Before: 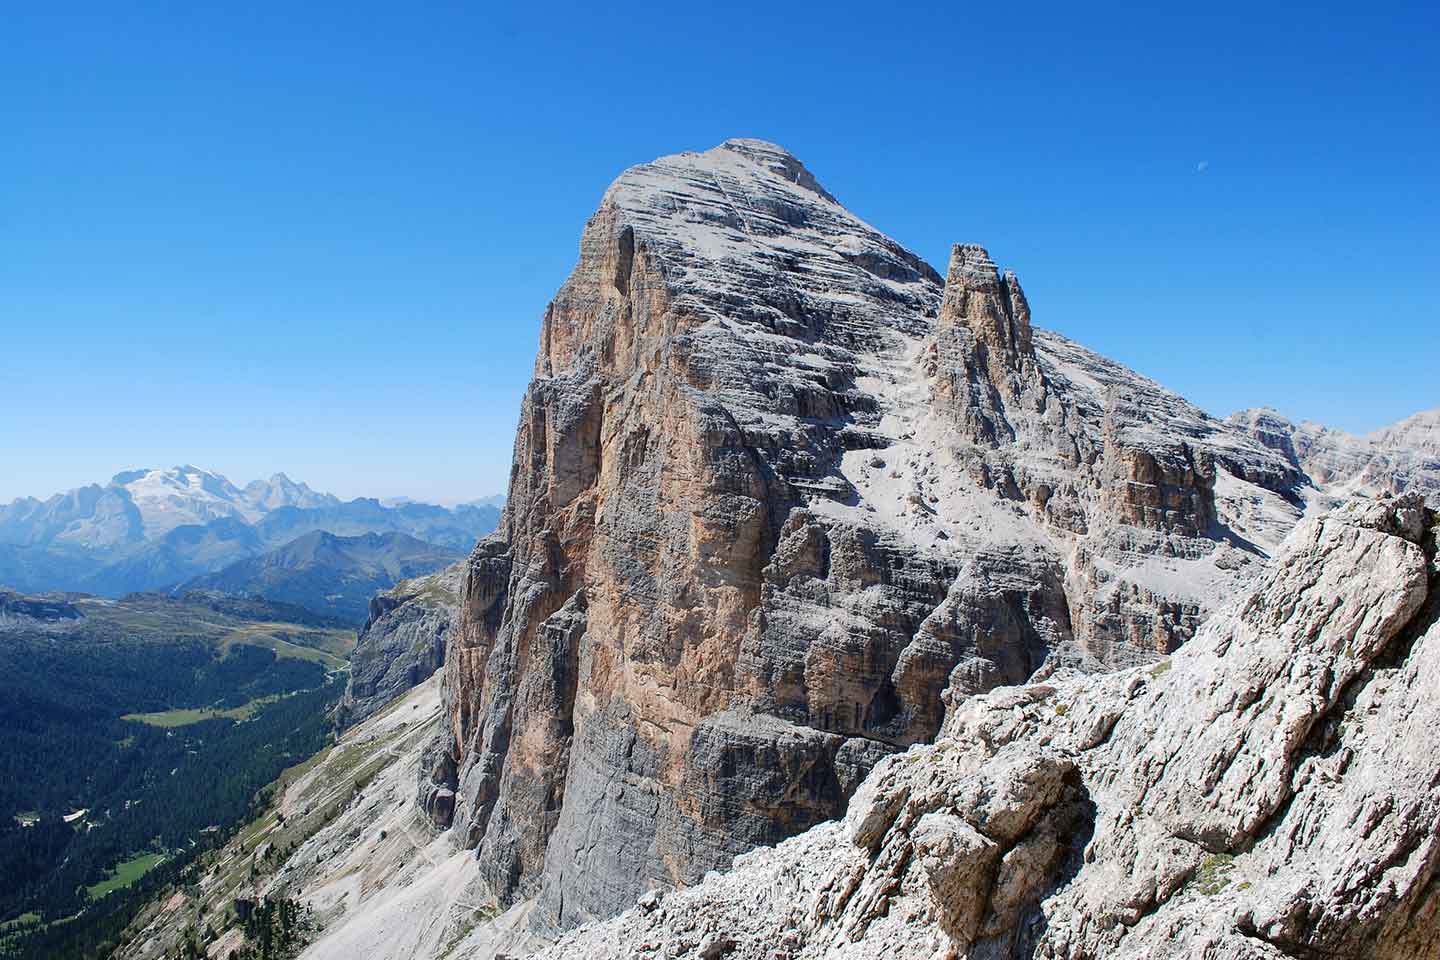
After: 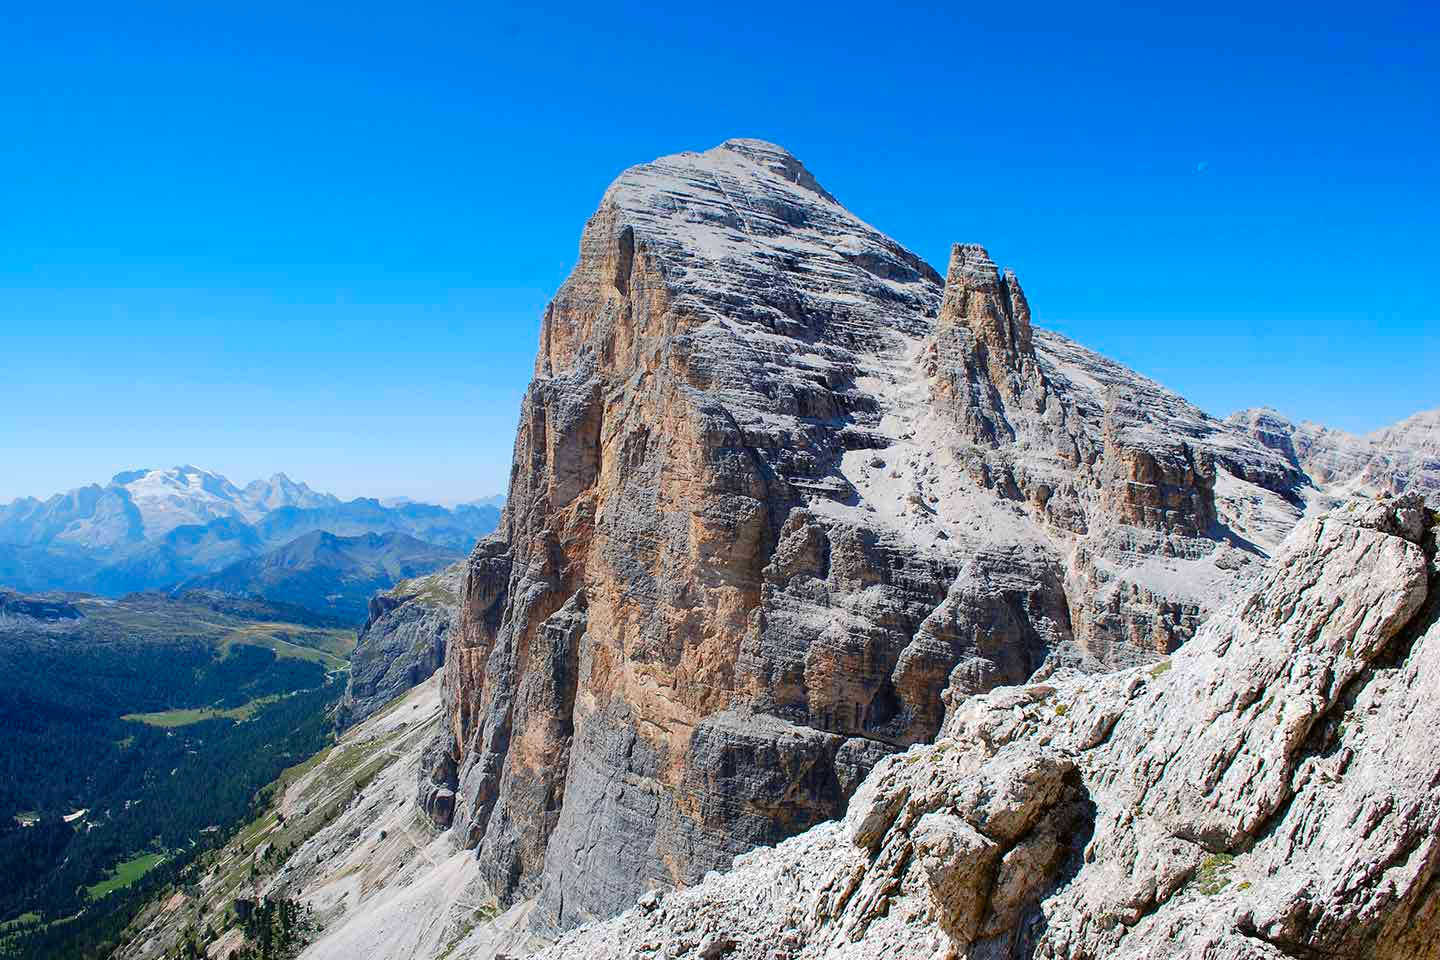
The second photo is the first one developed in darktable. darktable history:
color balance rgb: perceptual saturation grading › global saturation 30.232%, global vibrance 15.194%
